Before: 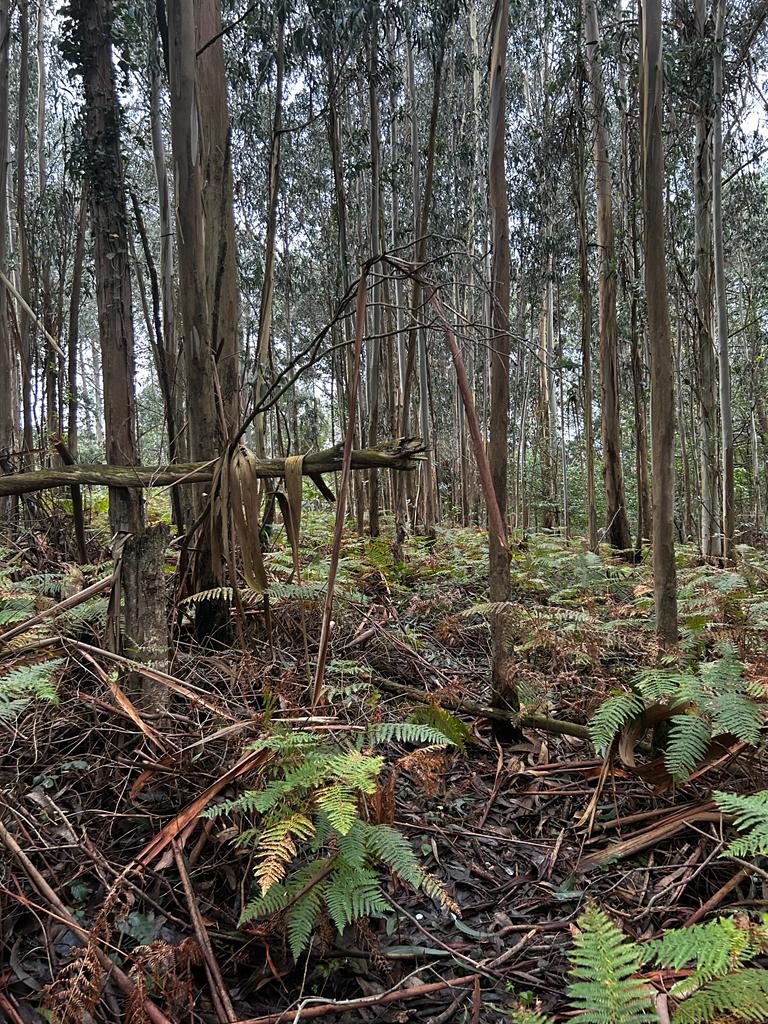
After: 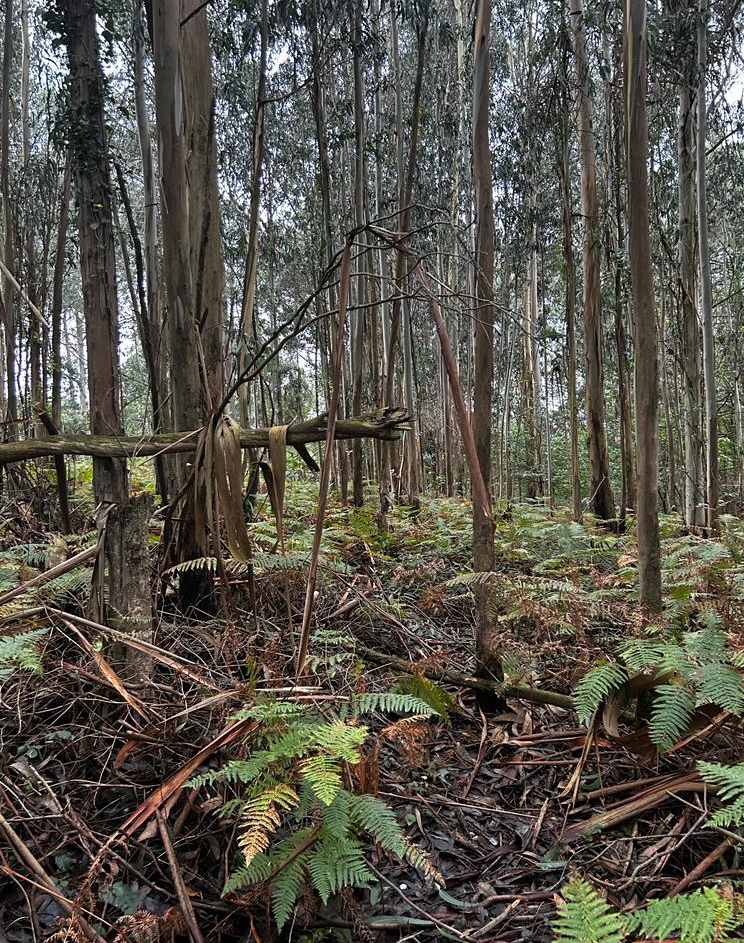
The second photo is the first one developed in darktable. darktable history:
crop: left 2.084%, top 2.959%, right 0.917%, bottom 4.934%
